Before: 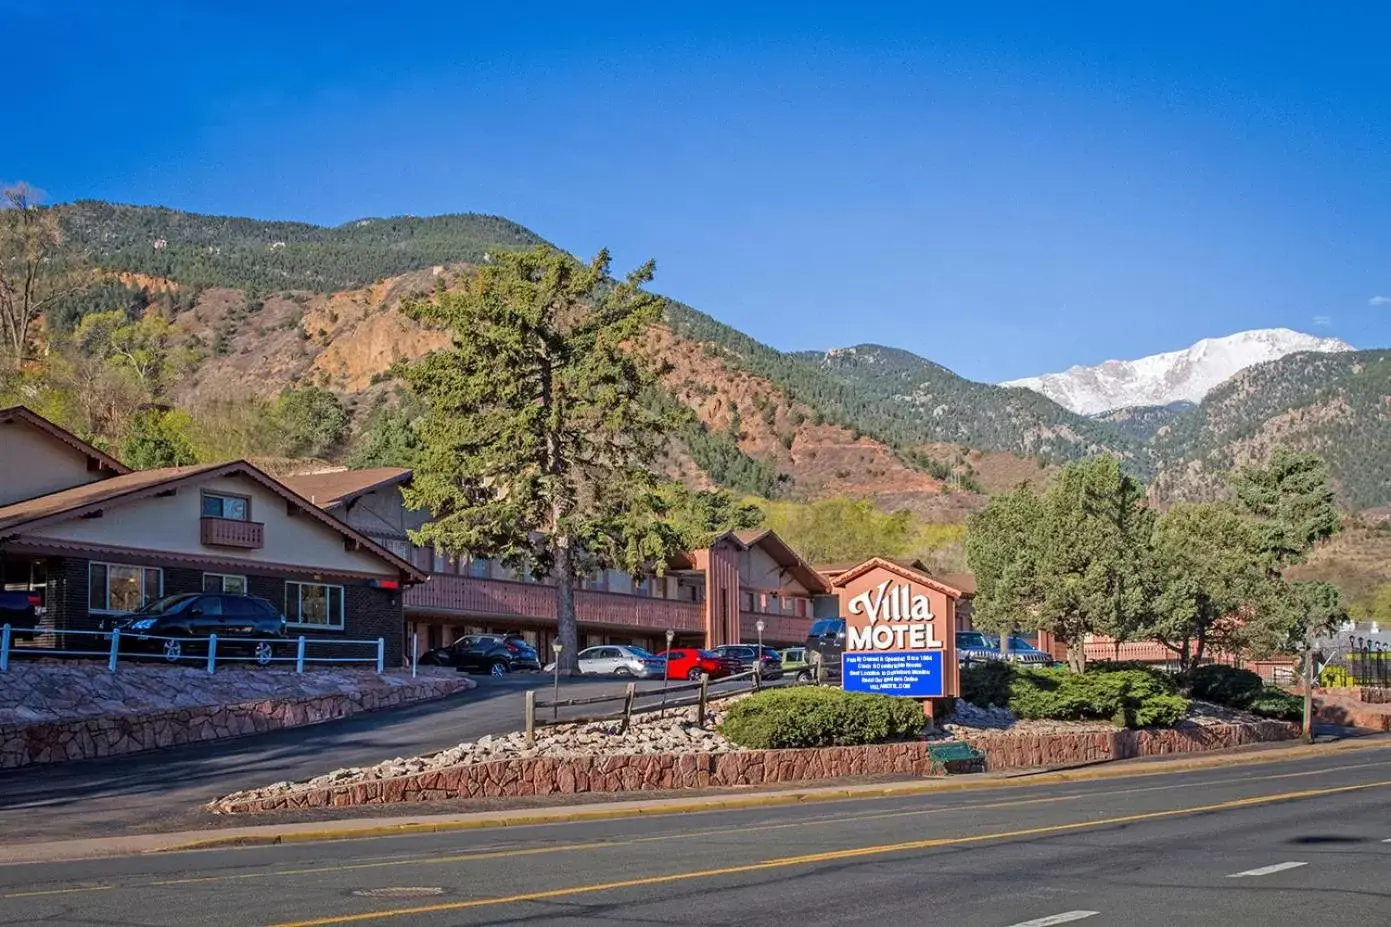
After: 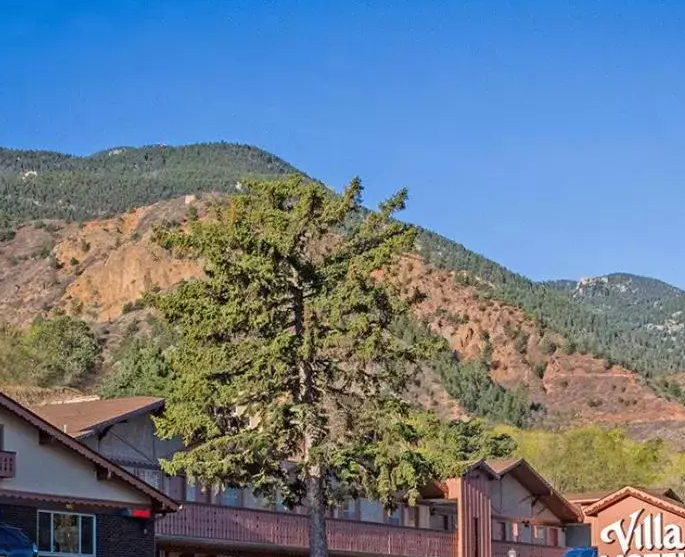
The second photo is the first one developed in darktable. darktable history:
crop: left 17.835%, top 7.675%, right 32.881%, bottom 32.213%
exposure: compensate highlight preservation false
